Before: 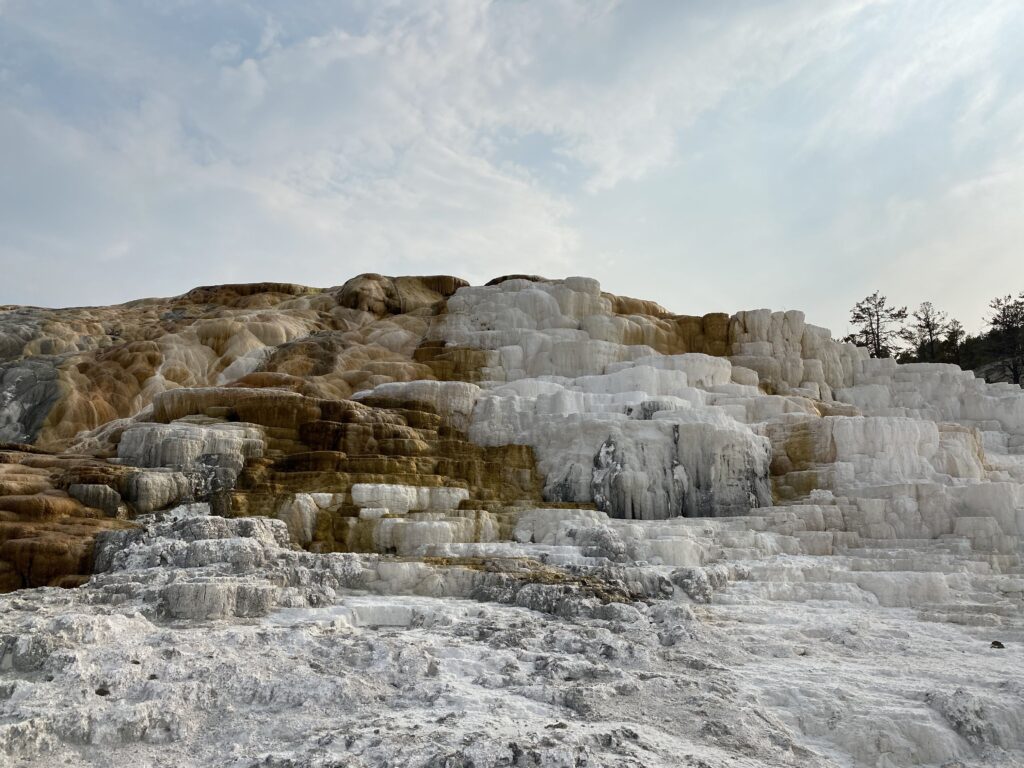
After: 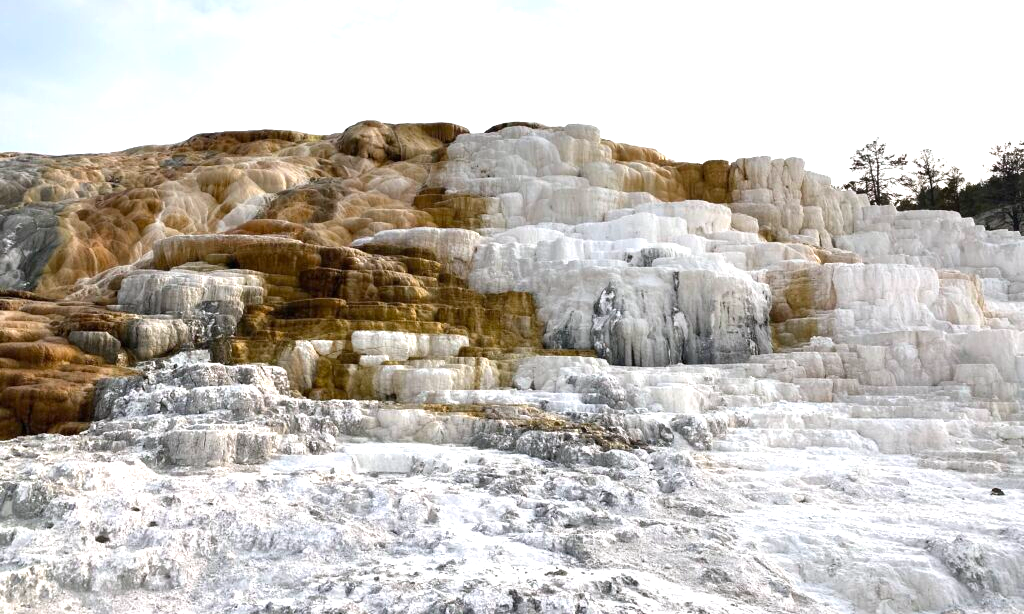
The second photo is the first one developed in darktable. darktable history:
exposure: black level correction 0, exposure 1 EV, compensate exposure bias true, compensate highlight preservation false
crop and rotate: top 19.998%
white balance: red 1.004, blue 1.024
